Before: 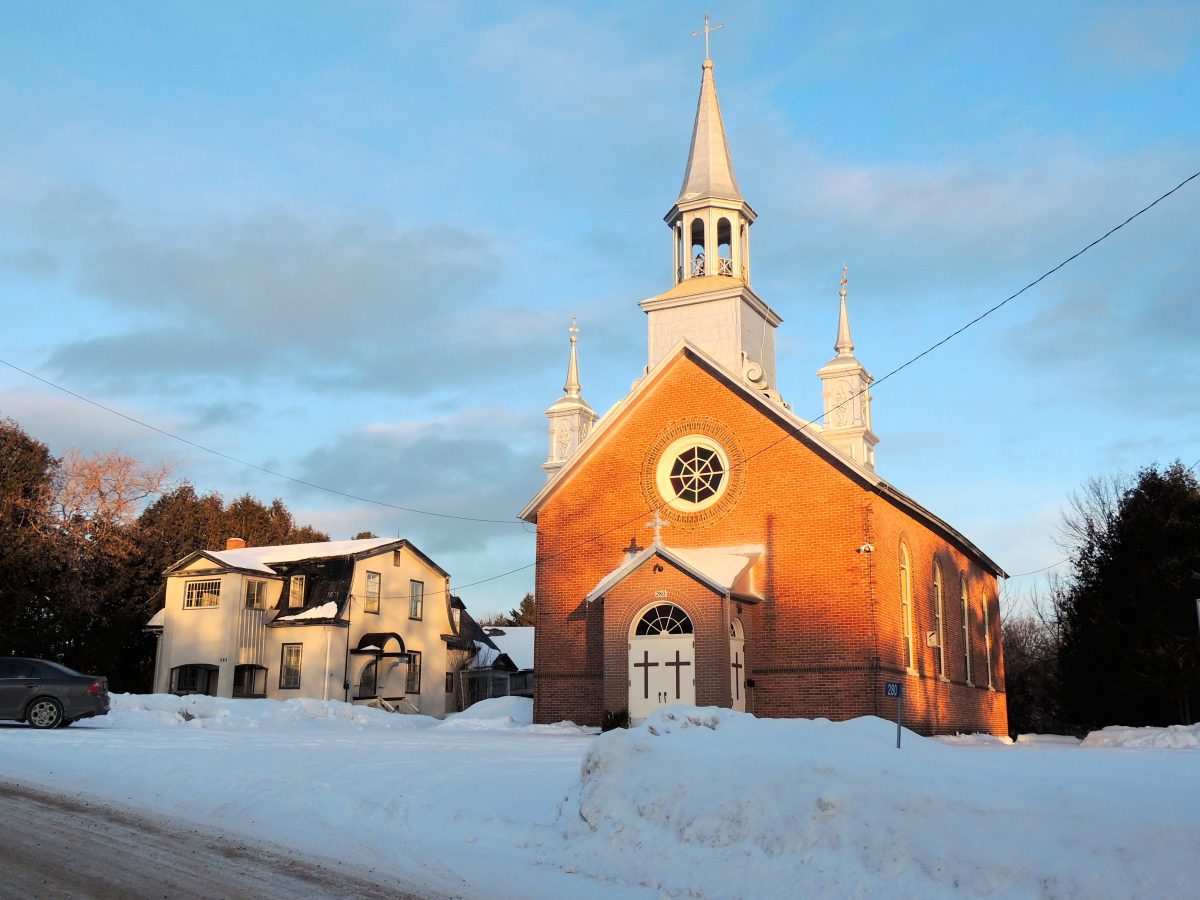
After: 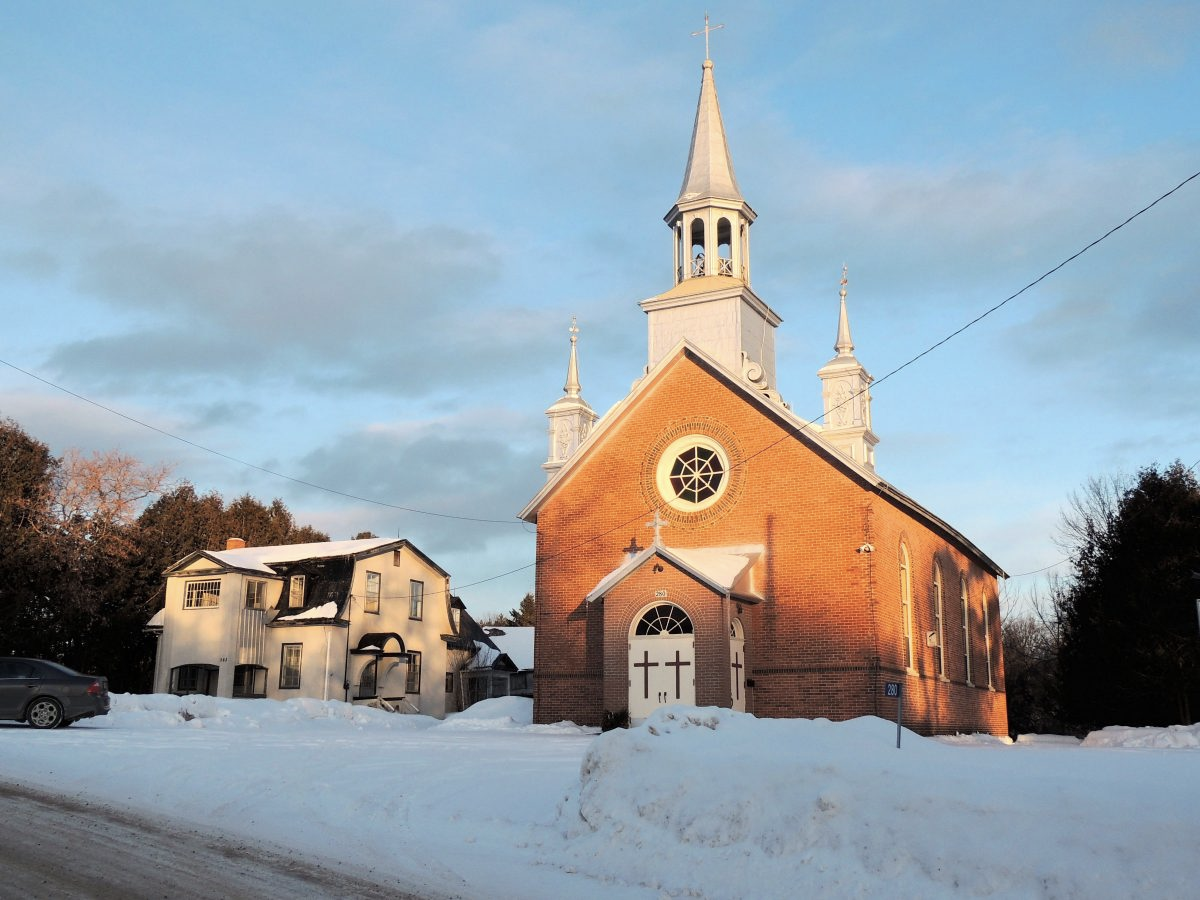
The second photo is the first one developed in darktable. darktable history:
color correction: highlights b* 0.053, saturation 0.784
